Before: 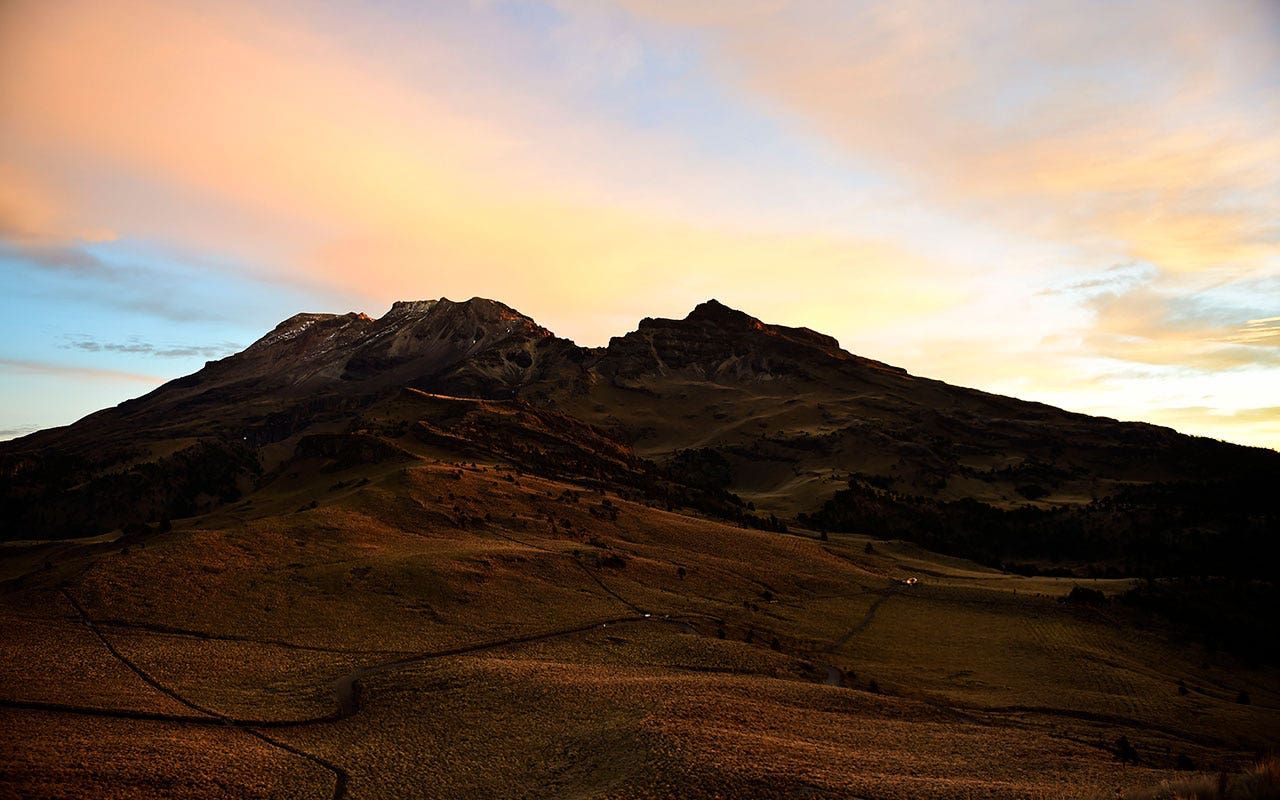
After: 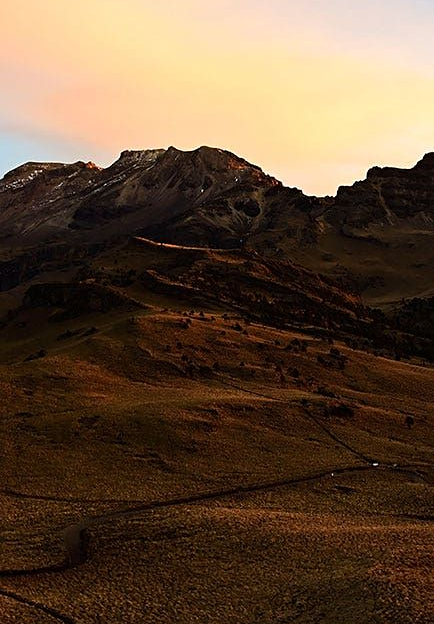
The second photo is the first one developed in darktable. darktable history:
crop and rotate: left 21.285%, top 18.992%, right 44.791%, bottom 2.992%
sharpen: amount 0.206
